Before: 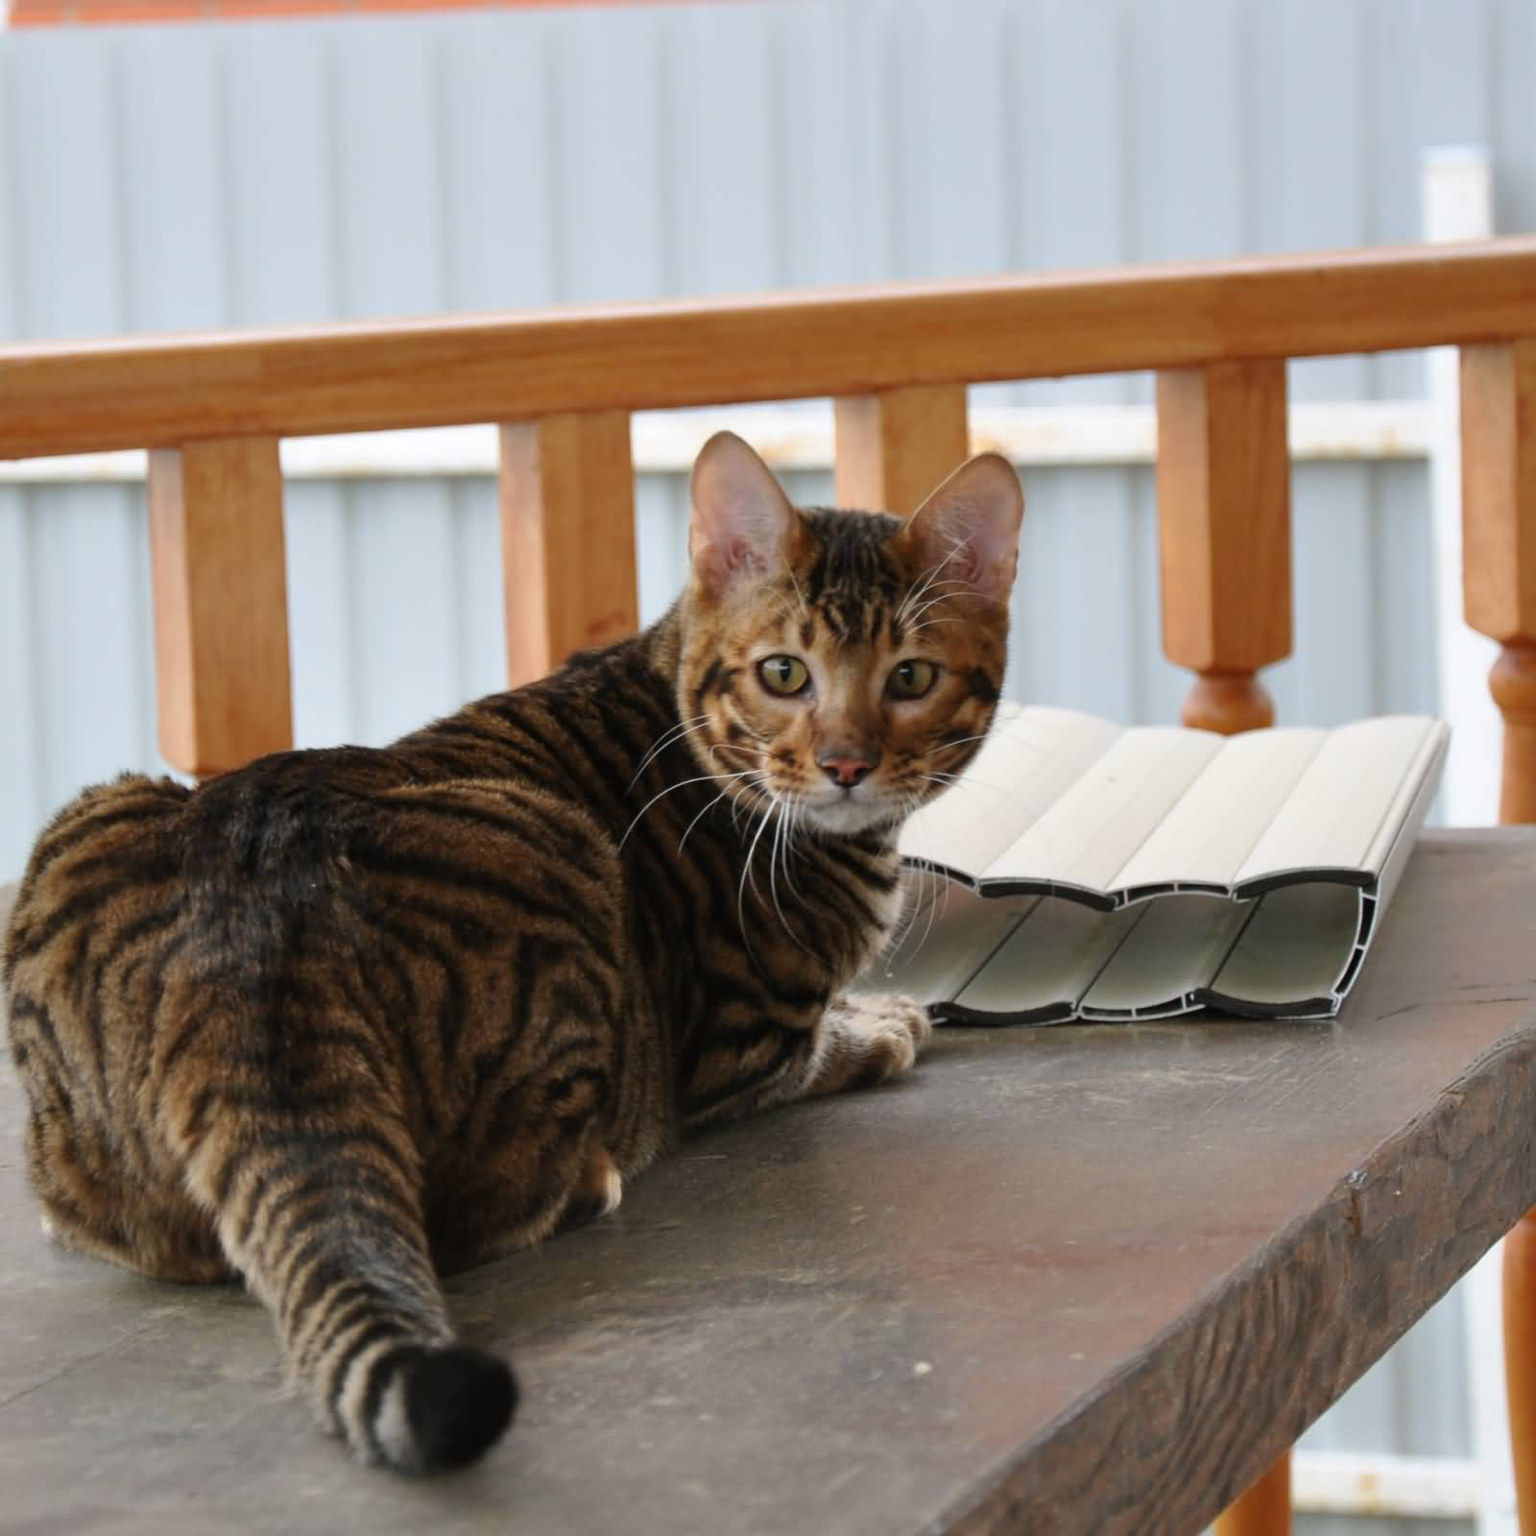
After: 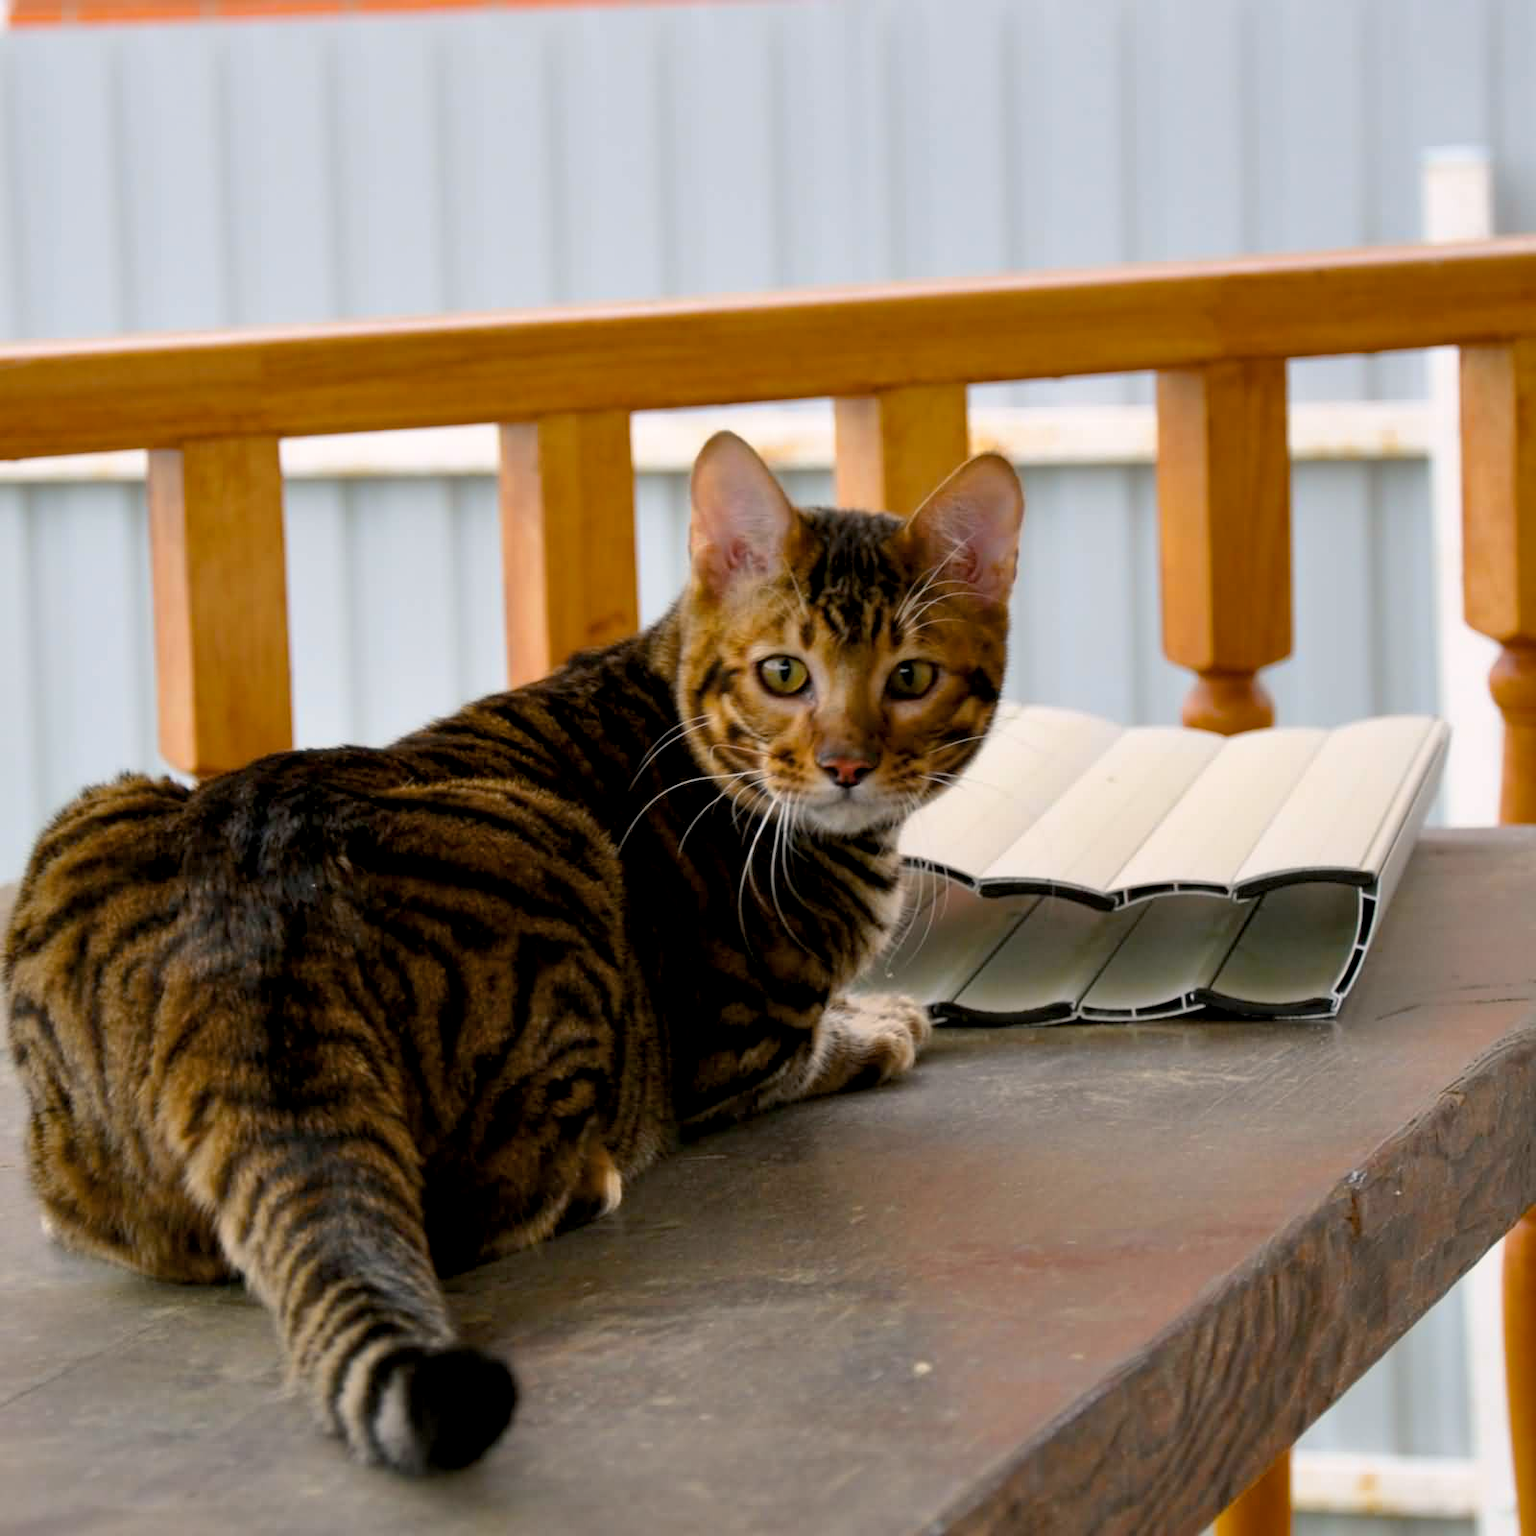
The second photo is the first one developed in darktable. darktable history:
exposure: black level correction 0.009, compensate exposure bias true, compensate highlight preservation false
color balance rgb: highlights gain › chroma 1.354%, highlights gain › hue 56.52°, shadows fall-off 100.974%, linear chroma grading › global chroma 14.987%, perceptual saturation grading › global saturation 33.454%, mask middle-gray fulcrum 22.672%
color correction: highlights b* 0.046, saturation 0.87
